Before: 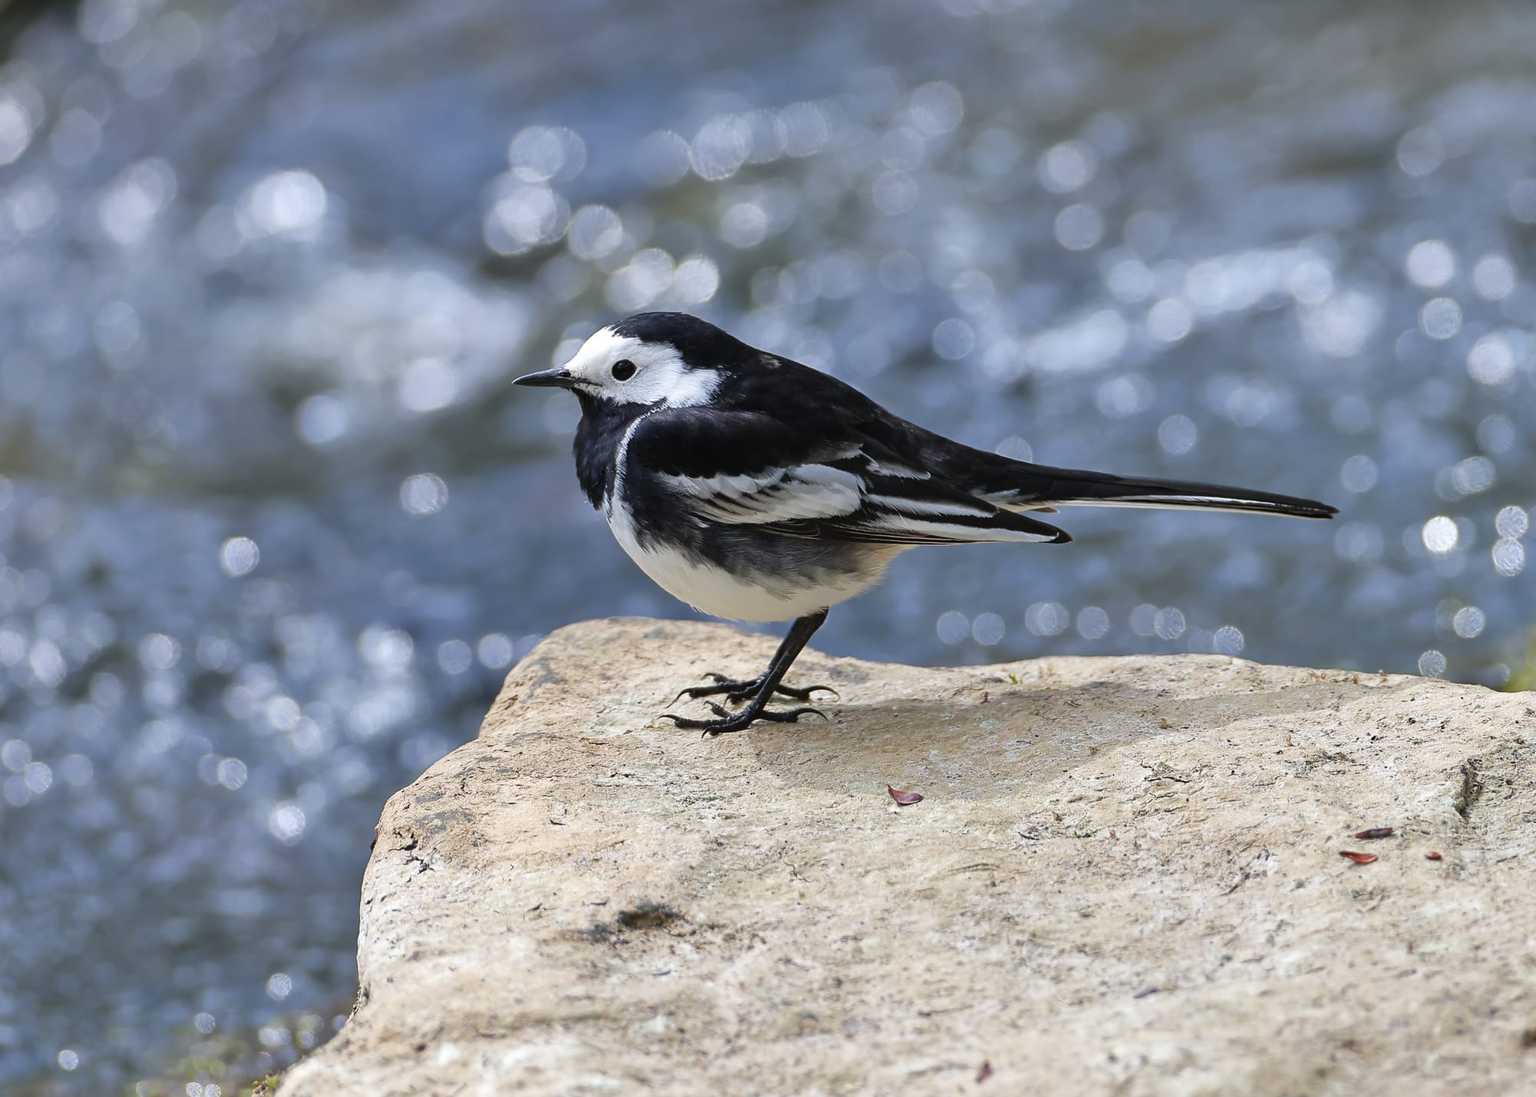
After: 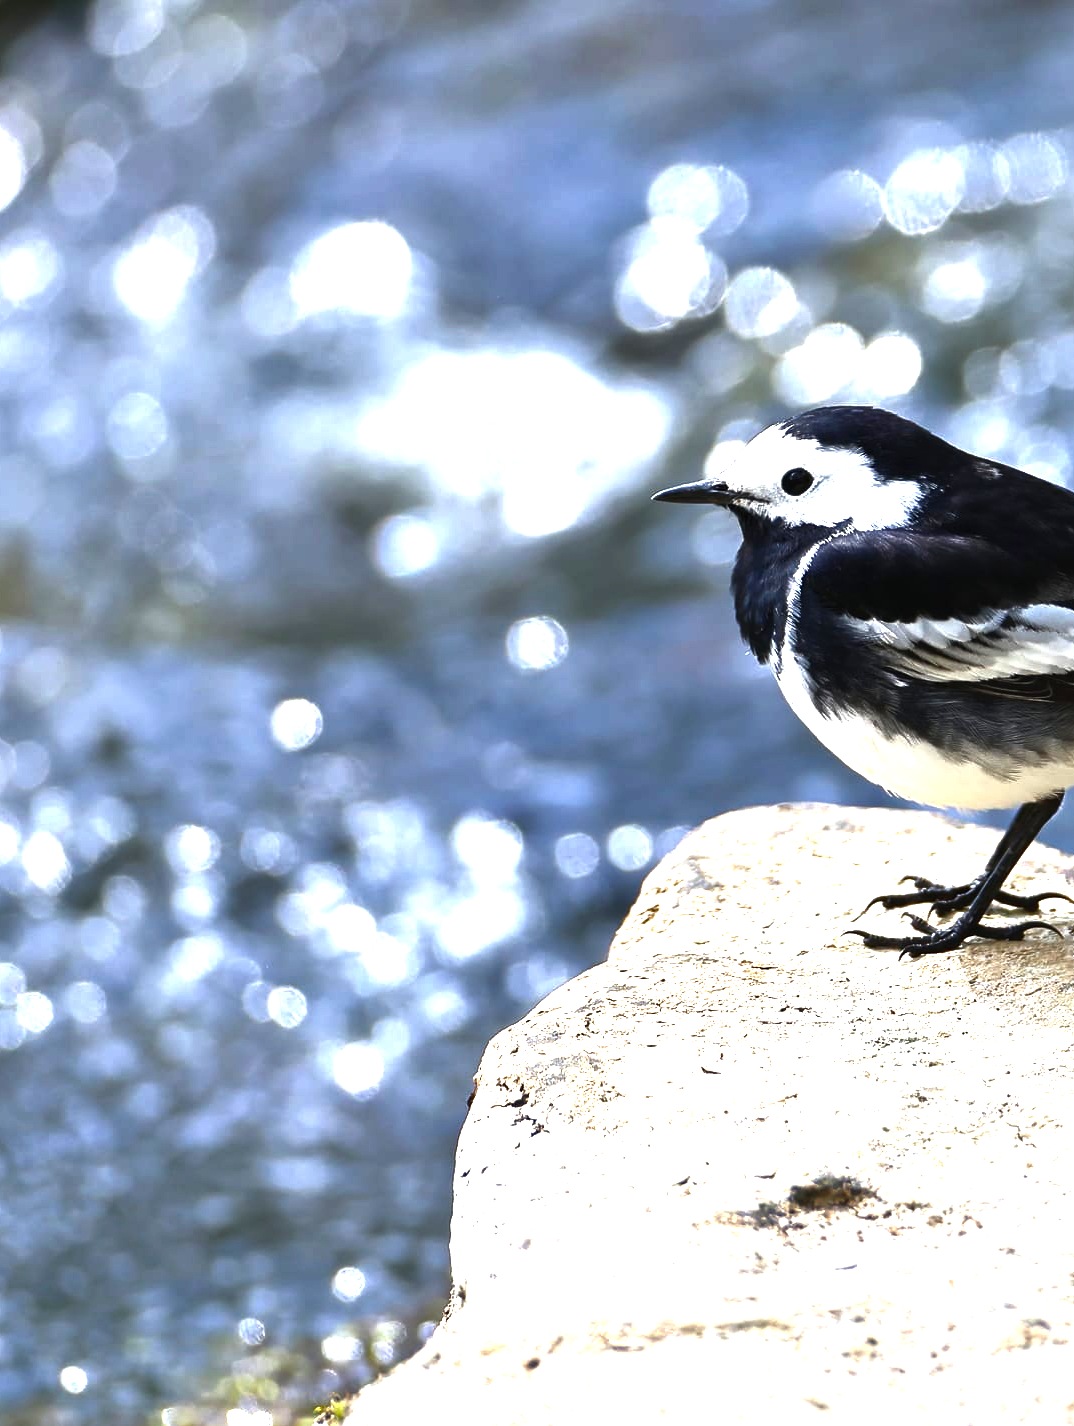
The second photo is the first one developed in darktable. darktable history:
crop: left 0.791%, right 45.505%, bottom 0.084%
color balance rgb: perceptual saturation grading › global saturation 34.596%, perceptual saturation grading › highlights -29.933%, perceptual saturation grading › shadows 35.459%, perceptual brilliance grading › highlights 74.964%, perceptual brilliance grading › shadows -29.55%, contrast -10.42%
